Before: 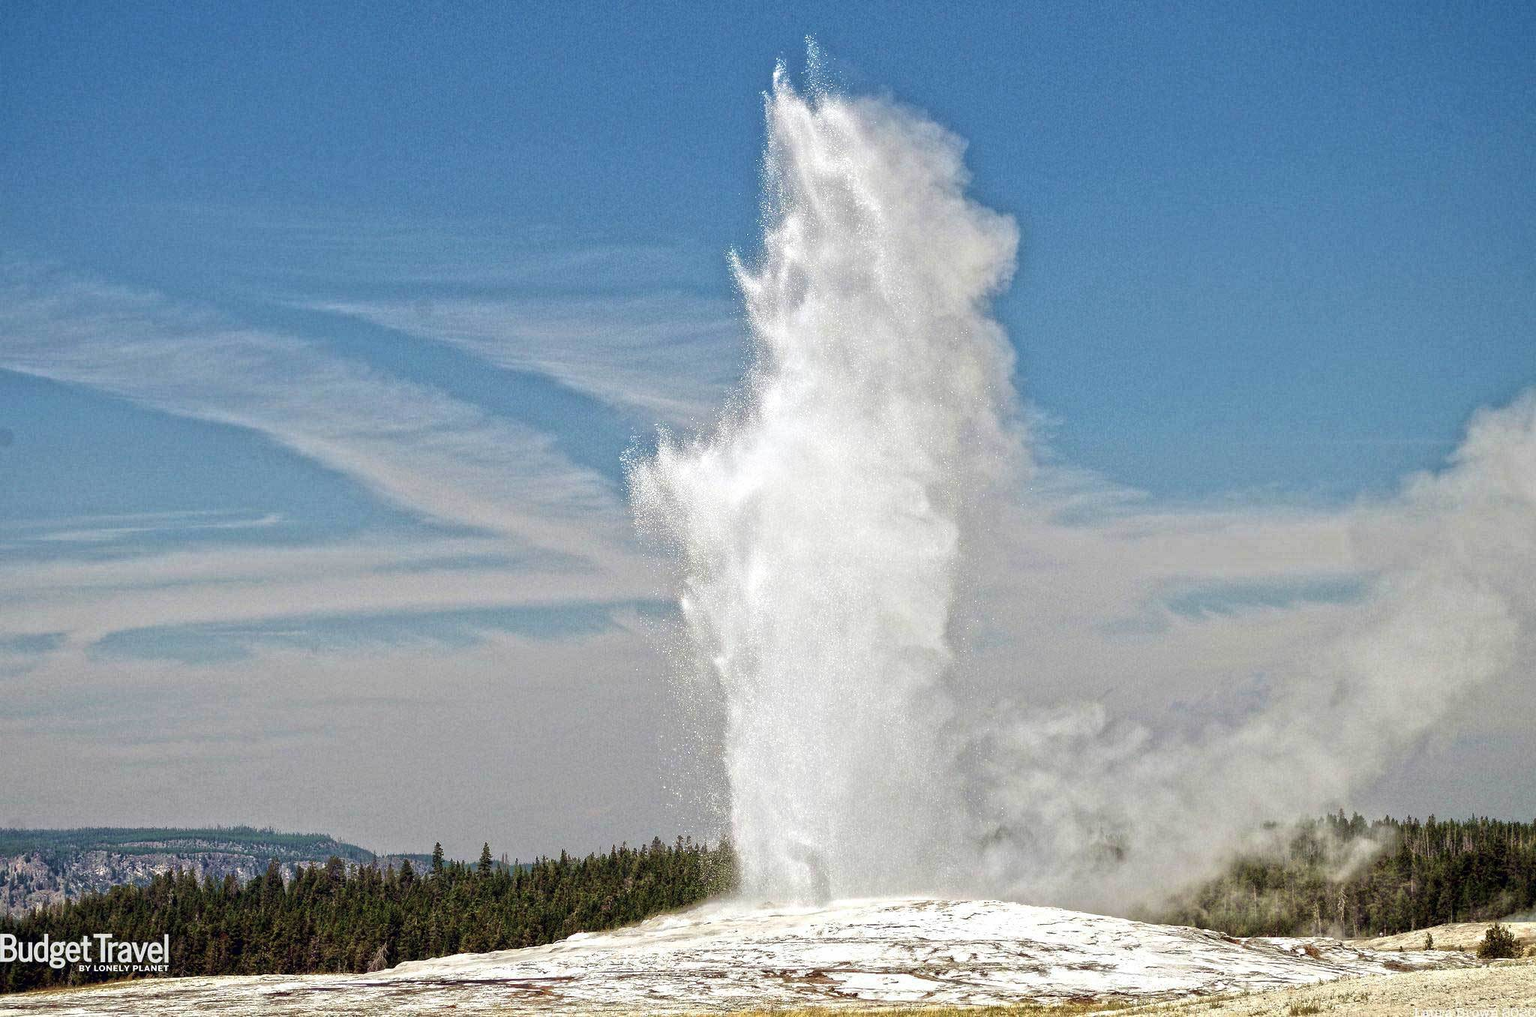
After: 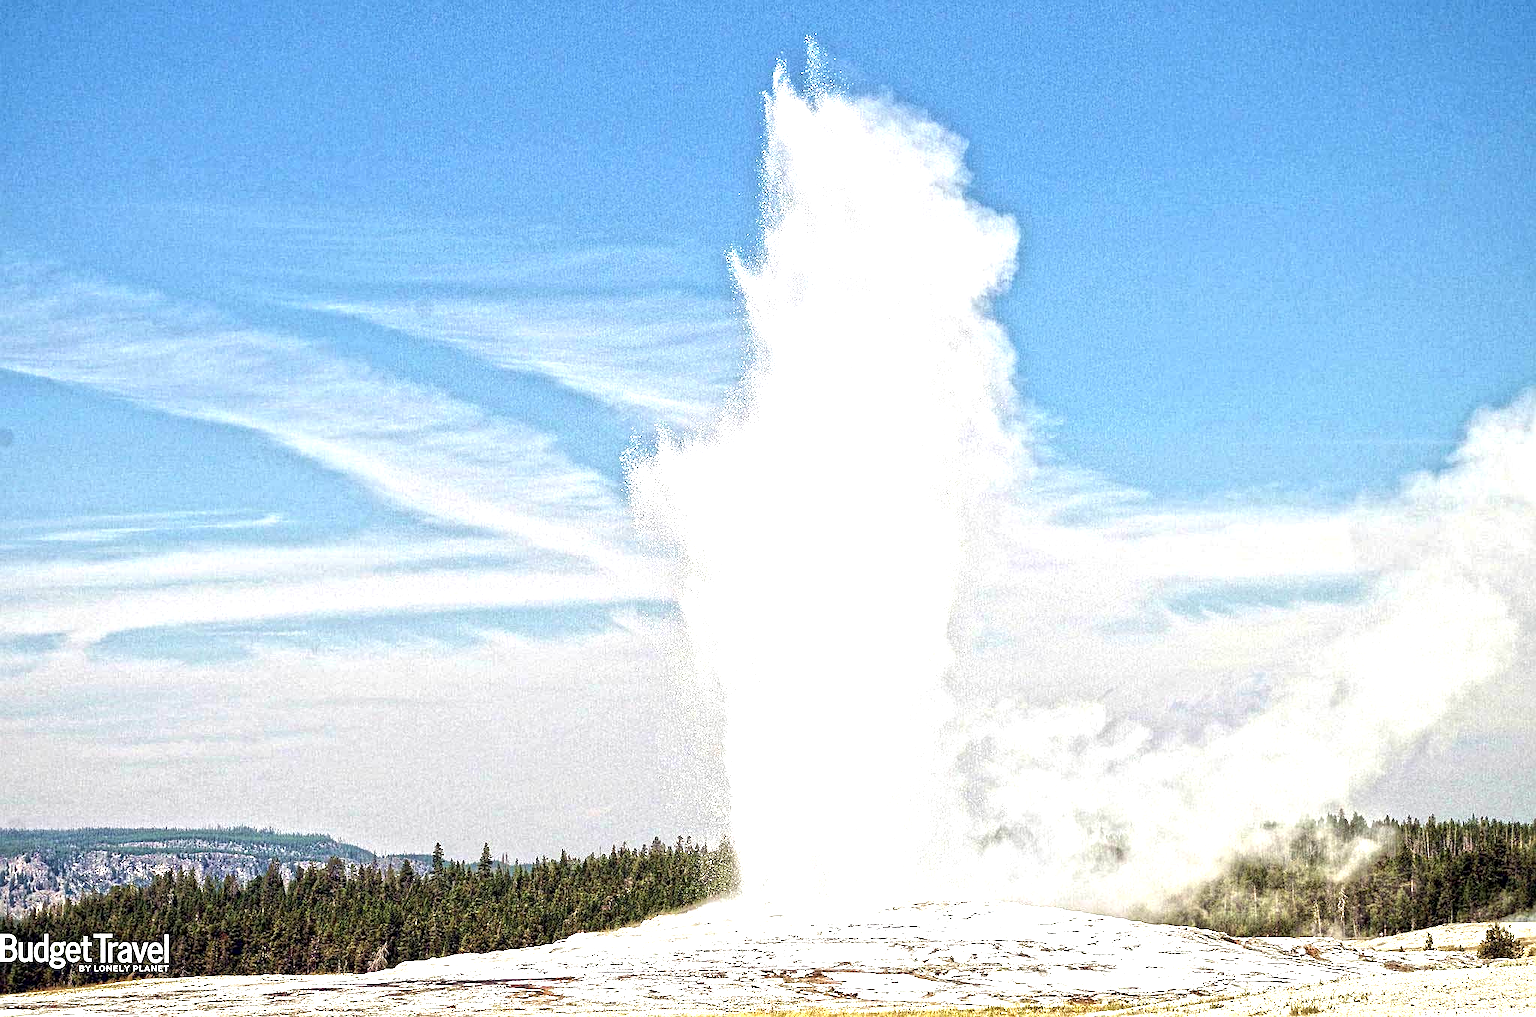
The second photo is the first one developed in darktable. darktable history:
sharpen: on, module defaults
exposure: exposure 1.166 EV, compensate highlight preservation false
local contrast: highlights 103%, shadows 101%, detail 119%, midtone range 0.2
